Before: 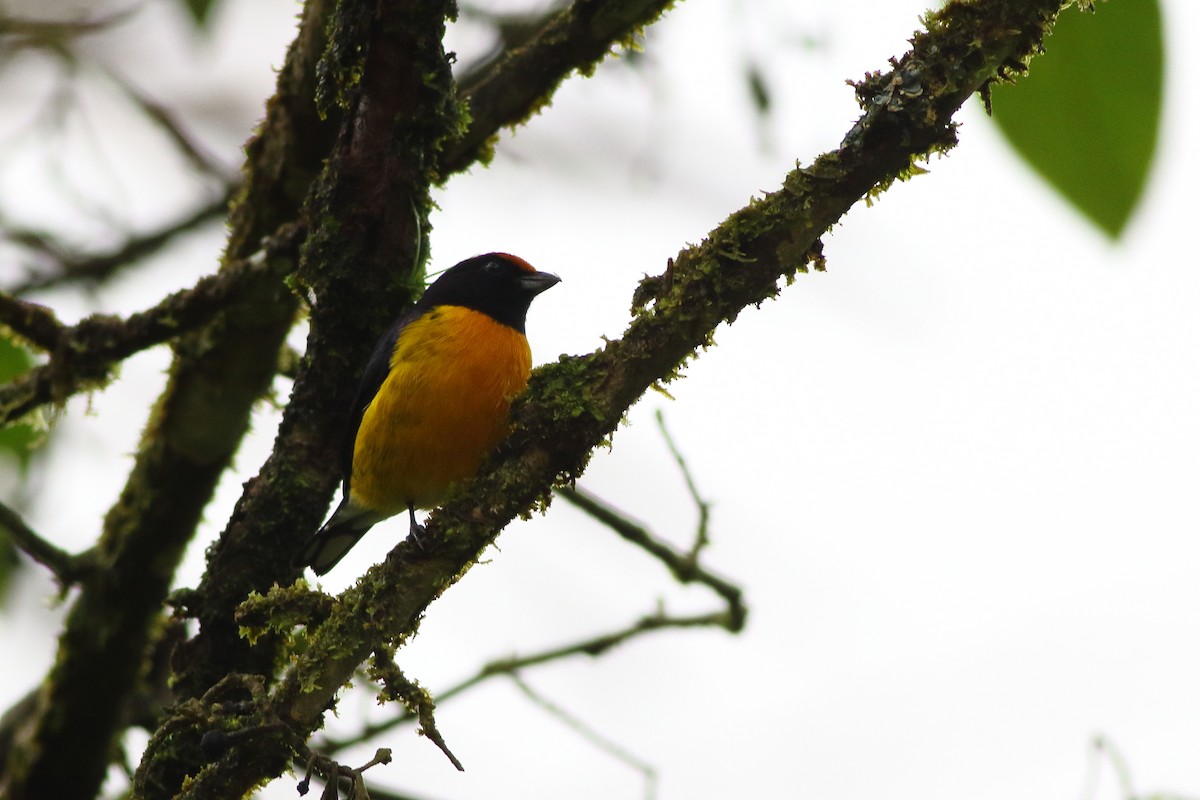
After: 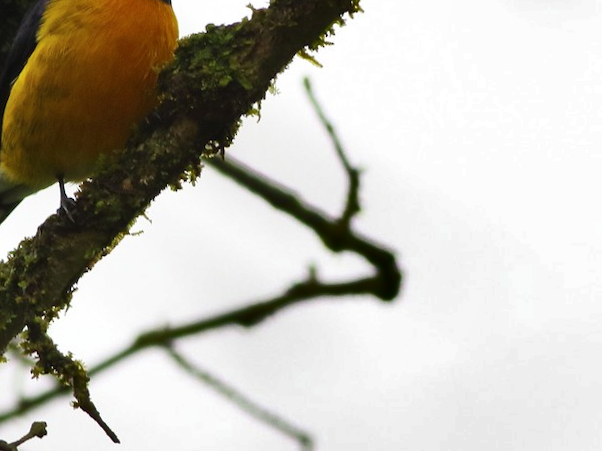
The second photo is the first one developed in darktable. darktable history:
crop: left 29.672%, top 41.786%, right 20.851%, bottom 3.487%
rotate and perspective: rotation -1.24°, automatic cropping off
shadows and highlights: radius 108.52, shadows 44.07, highlights -67.8, low approximation 0.01, soften with gaussian
